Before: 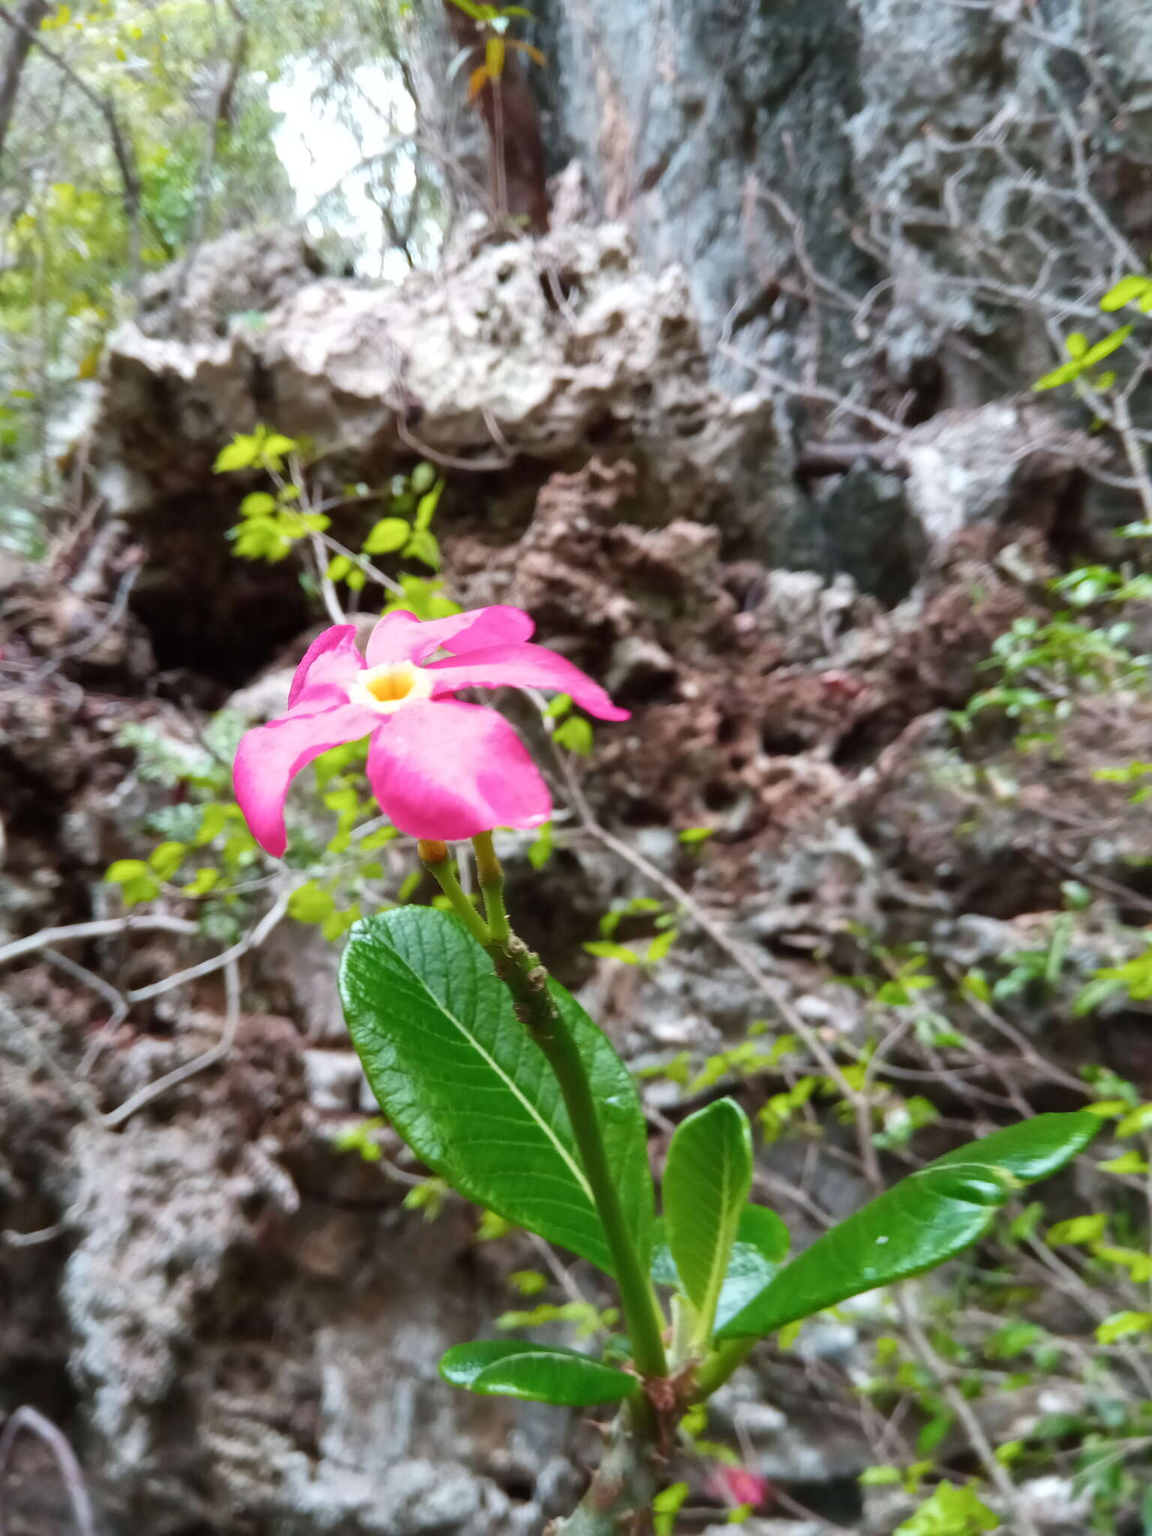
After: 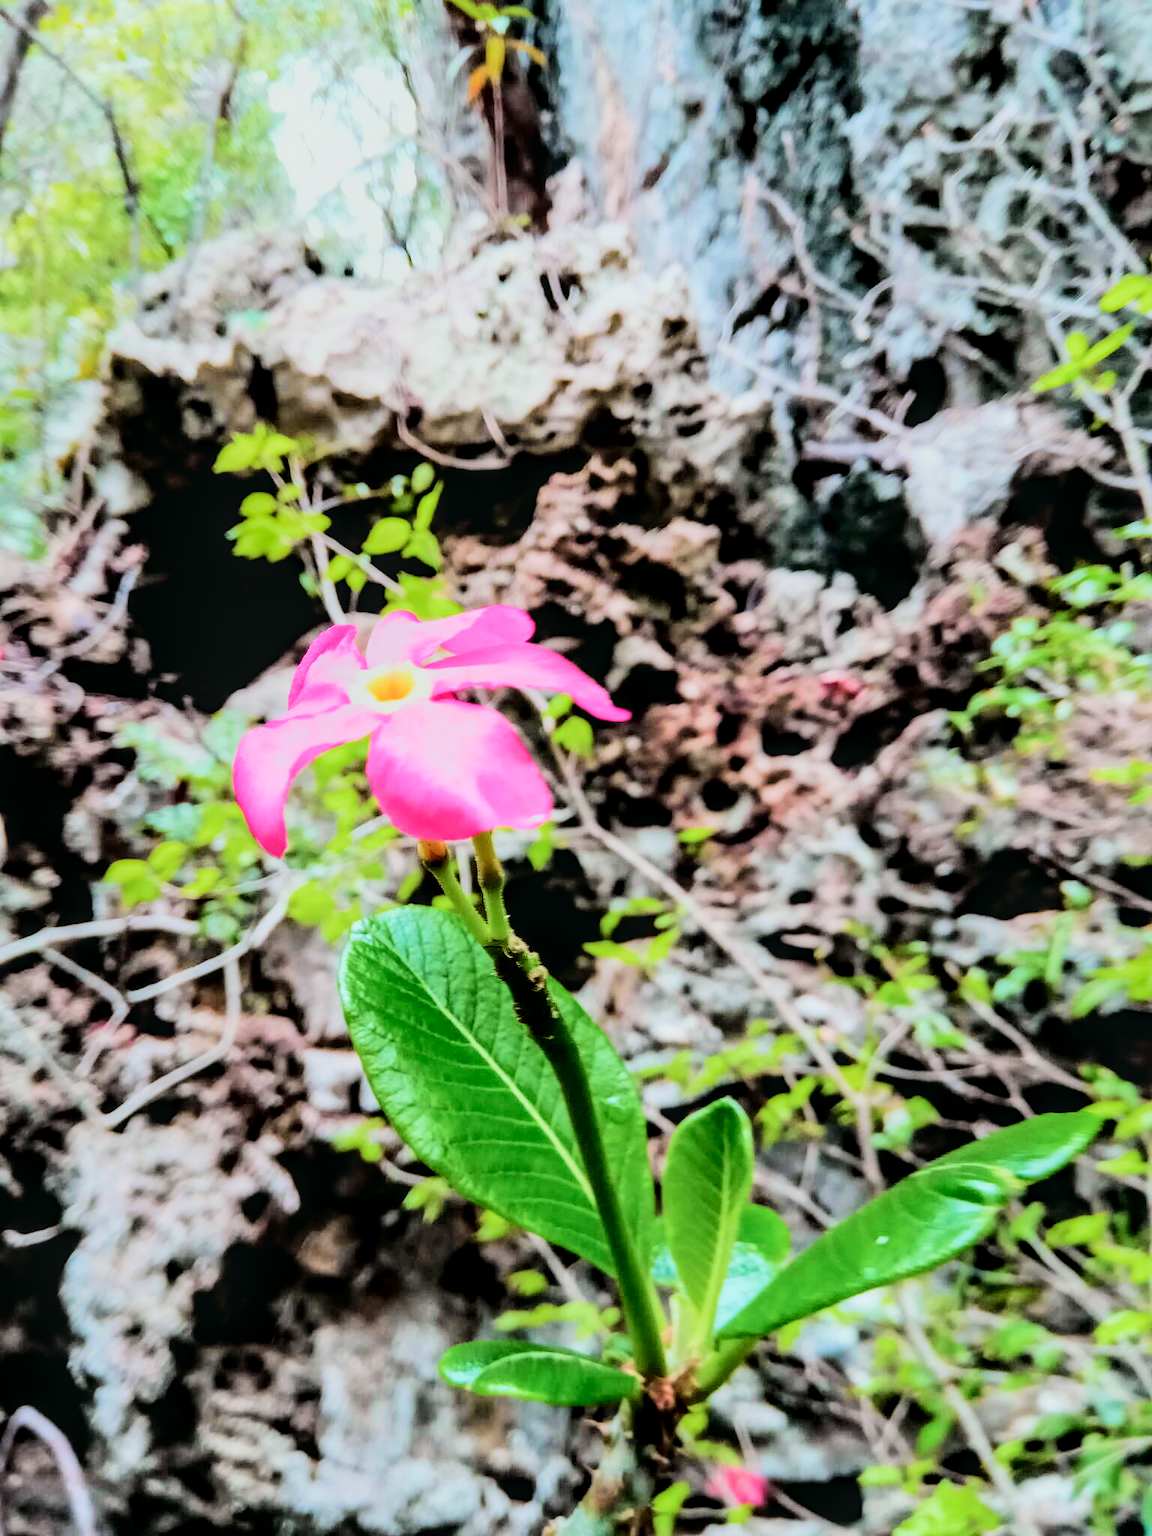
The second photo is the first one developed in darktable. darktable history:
tone curve: curves: ch0 [(0, 0.022) (0.114, 0.083) (0.281, 0.315) (0.447, 0.557) (0.588, 0.711) (0.786, 0.839) (0.999, 0.949)]; ch1 [(0, 0) (0.389, 0.352) (0.458, 0.433) (0.486, 0.474) (0.509, 0.505) (0.535, 0.53) (0.555, 0.557) (0.586, 0.622) (0.677, 0.724) (1, 1)]; ch2 [(0, 0) (0.369, 0.388) (0.449, 0.431) (0.501, 0.5) (0.528, 0.52) (0.561, 0.59) (0.697, 0.721) (1, 1)], color space Lab, independent channels, preserve colors none
exposure: black level correction 0, exposure 0.398 EV, compensate exposure bias true, compensate highlight preservation false
local contrast: detail 139%
velvia: on, module defaults
filmic rgb: black relative exposure -2.94 EV, white relative exposure 4.56 EV, threshold 5.95 EV, hardness 1.76, contrast 1.239, enable highlight reconstruction true
